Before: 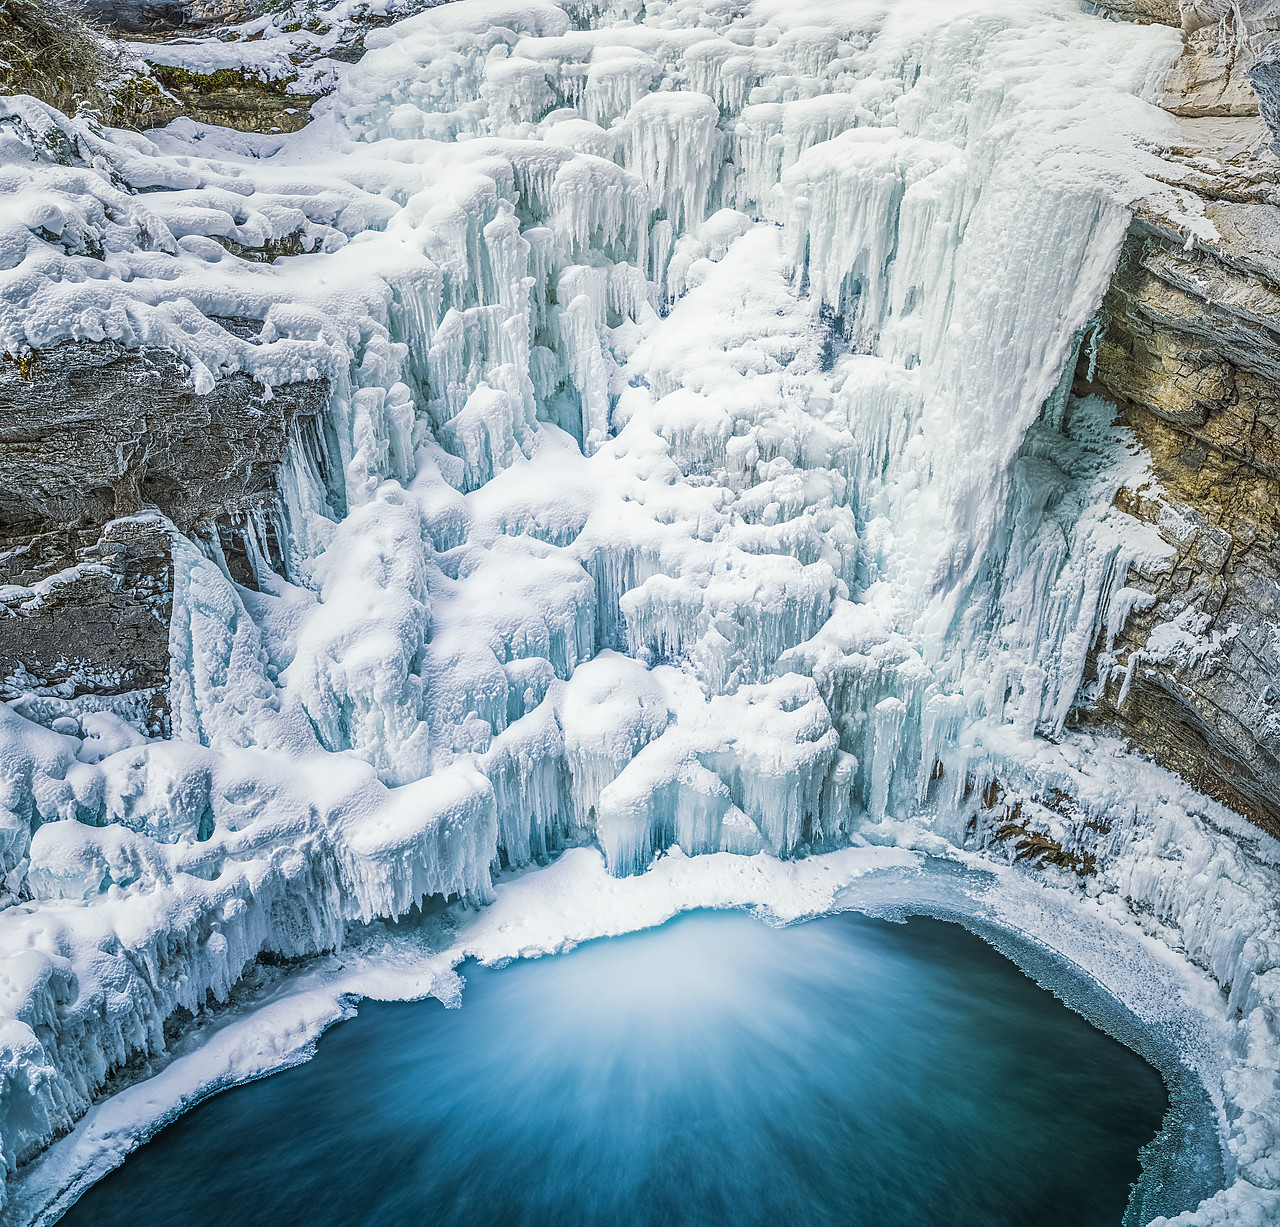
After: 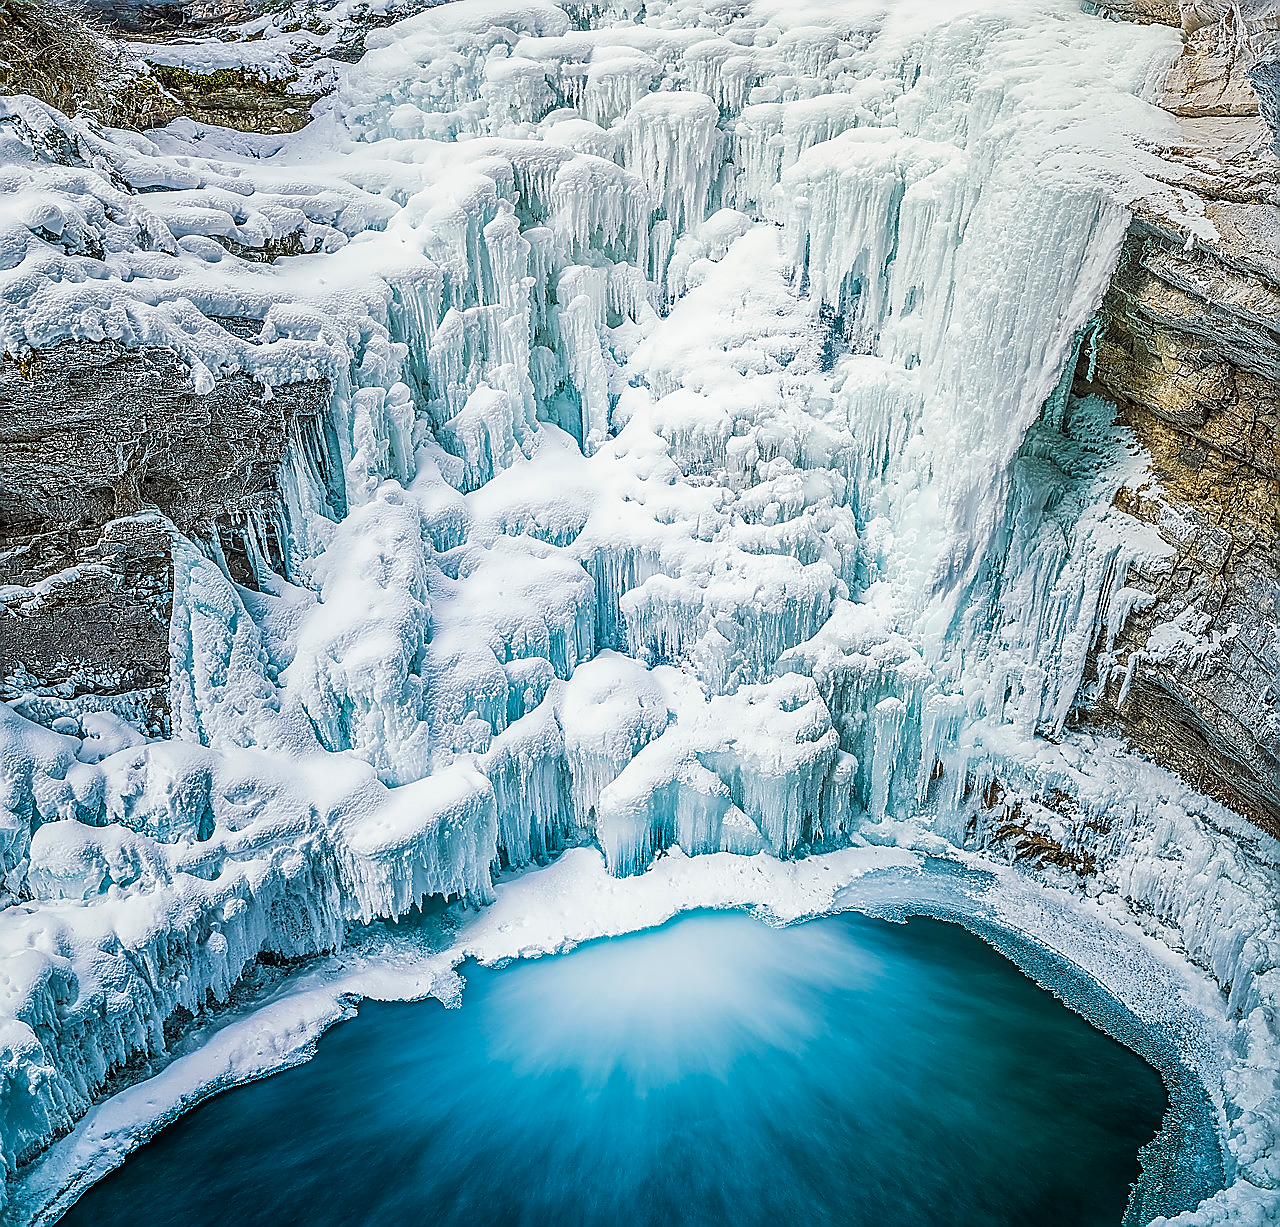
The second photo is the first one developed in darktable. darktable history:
sharpen: radius 1.35, amount 1.262, threshold 0.654
